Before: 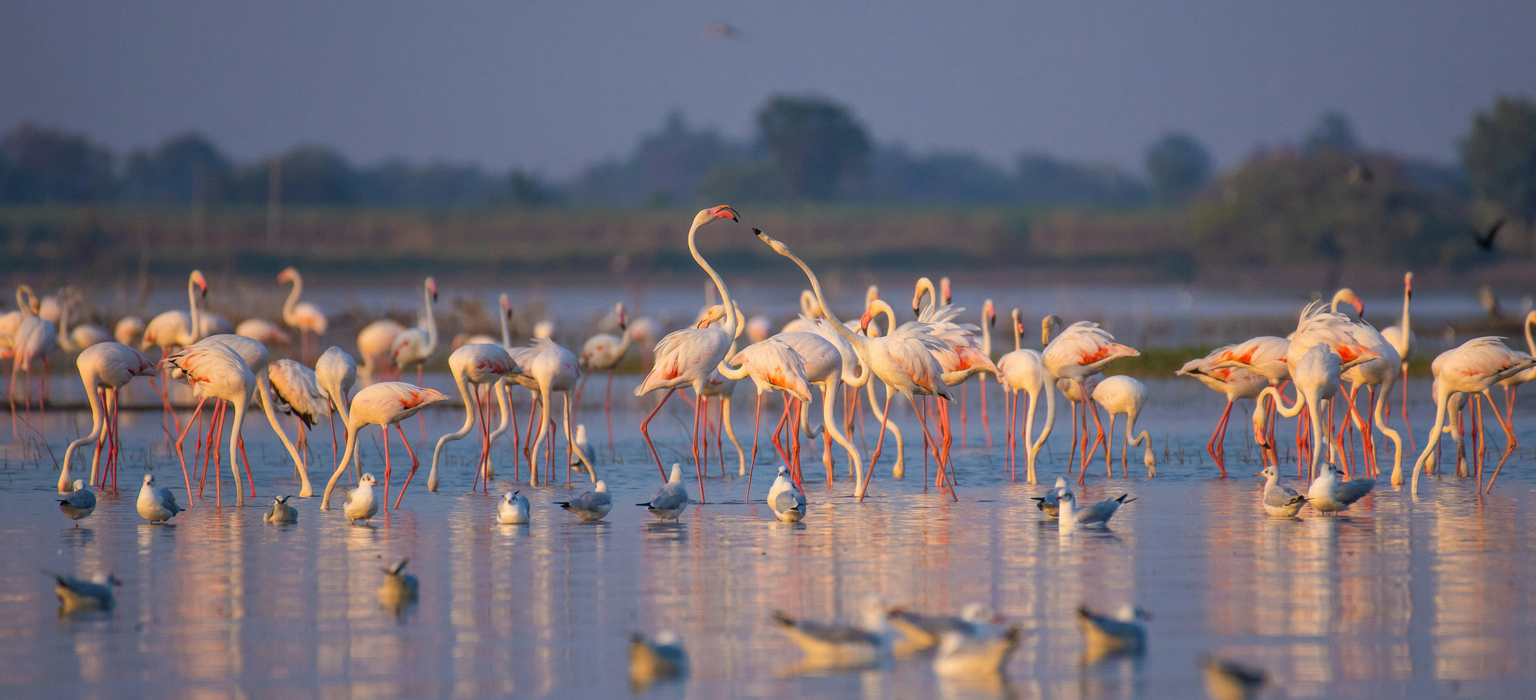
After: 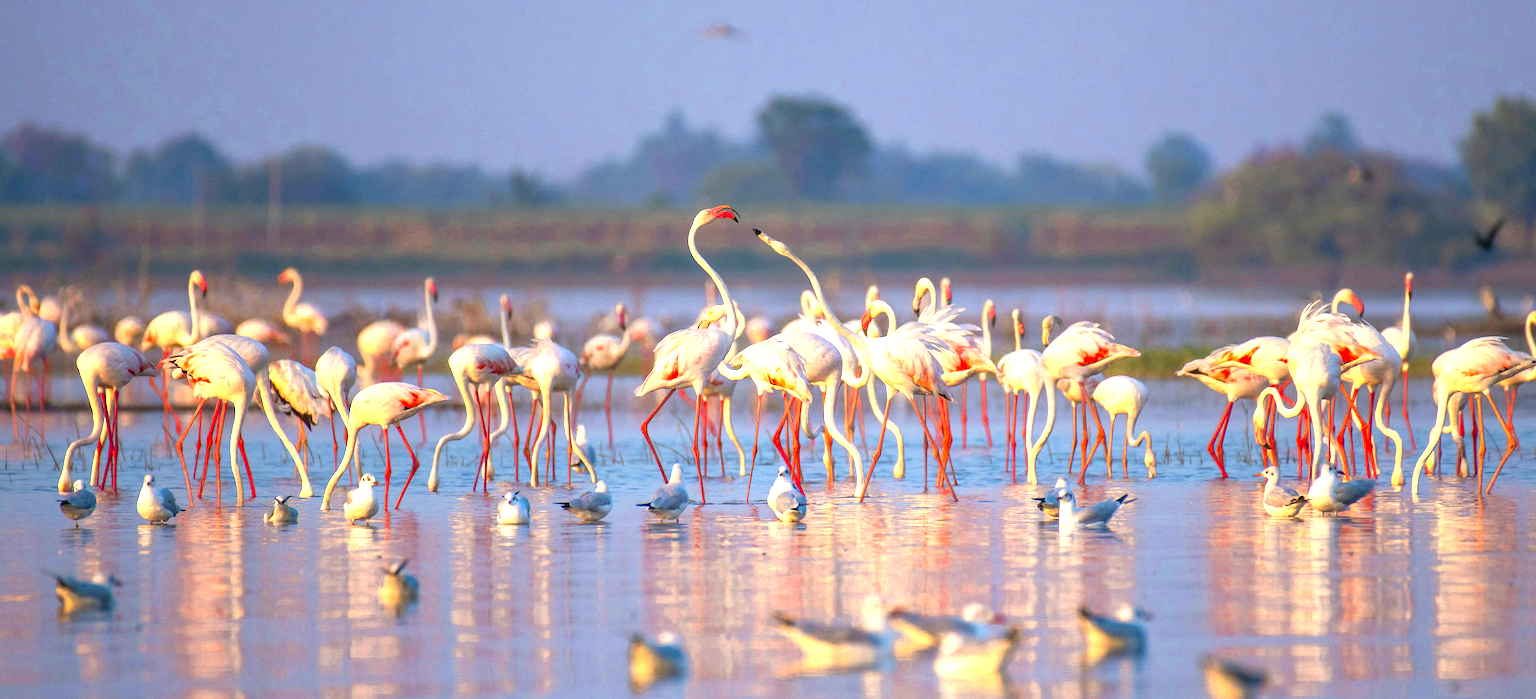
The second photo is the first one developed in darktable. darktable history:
color zones: curves: ch0 [(0.004, 0.305) (0.261, 0.623) (0.389, 0.399) (0.708, 0.571) (0.947, 0.34)]; ch1 [(0.025, 0.645) (0.229, 0.584) (0.326, 0.551) (0.484, 0.262) (0.757, 0.643)]
exposure: black level correction 0, exposure 1.1 EV, compensate highlight preservation false
white balance: red 1.009, blue 0.985
